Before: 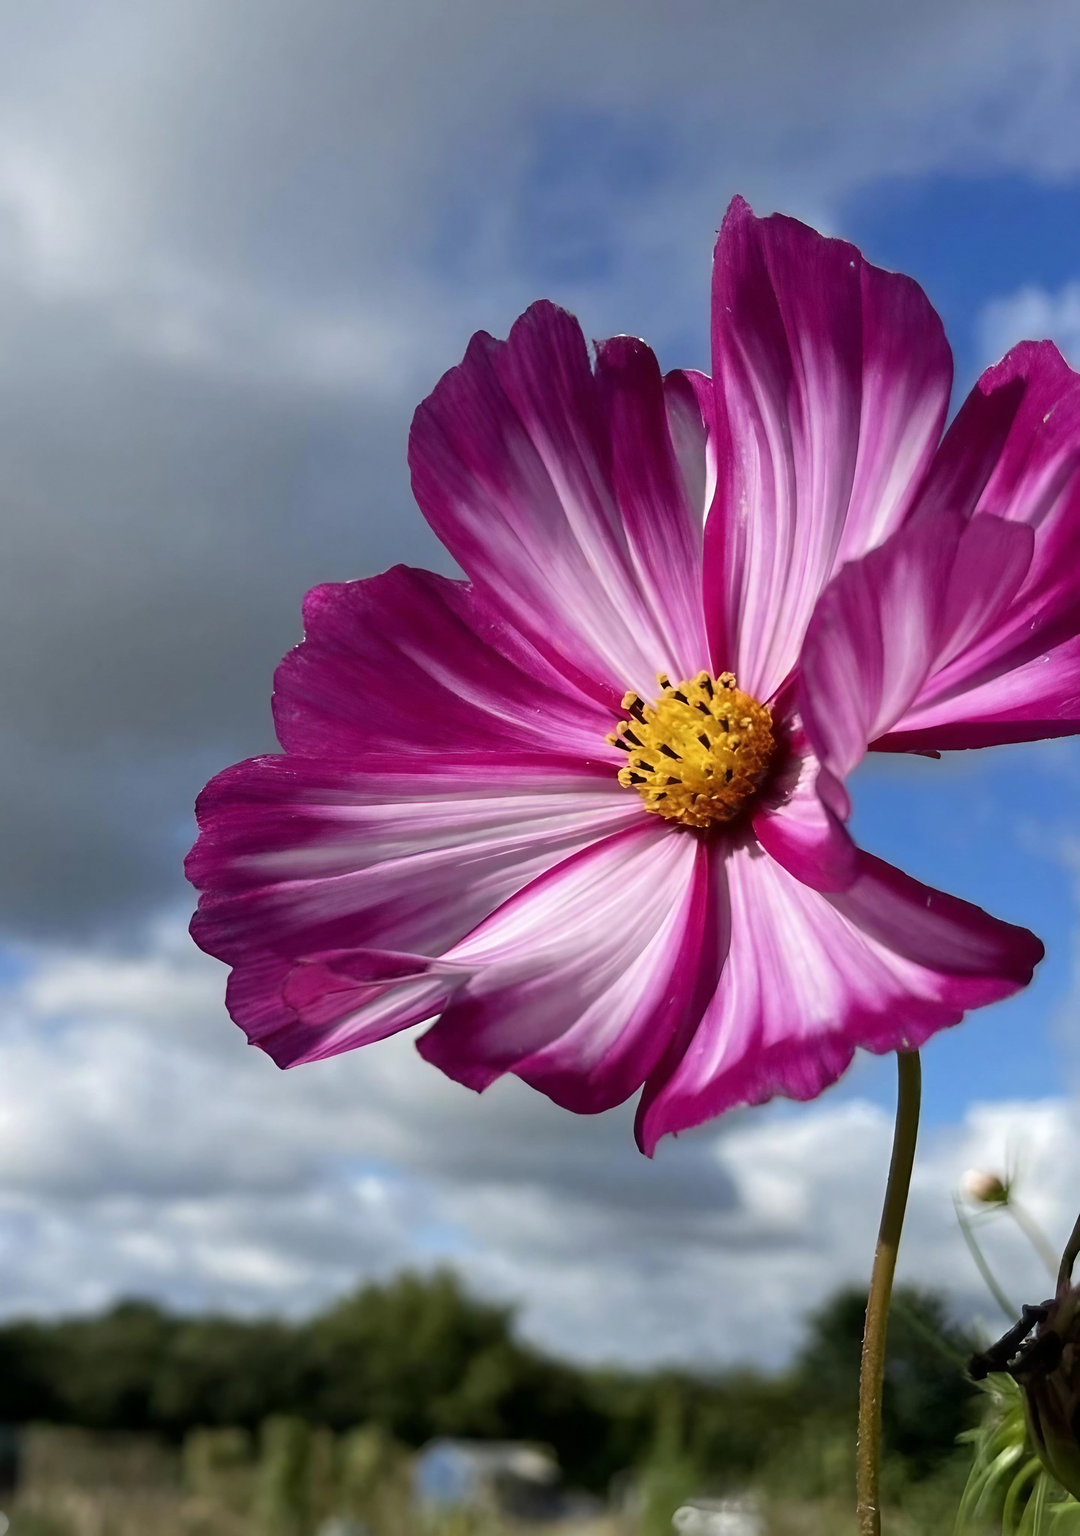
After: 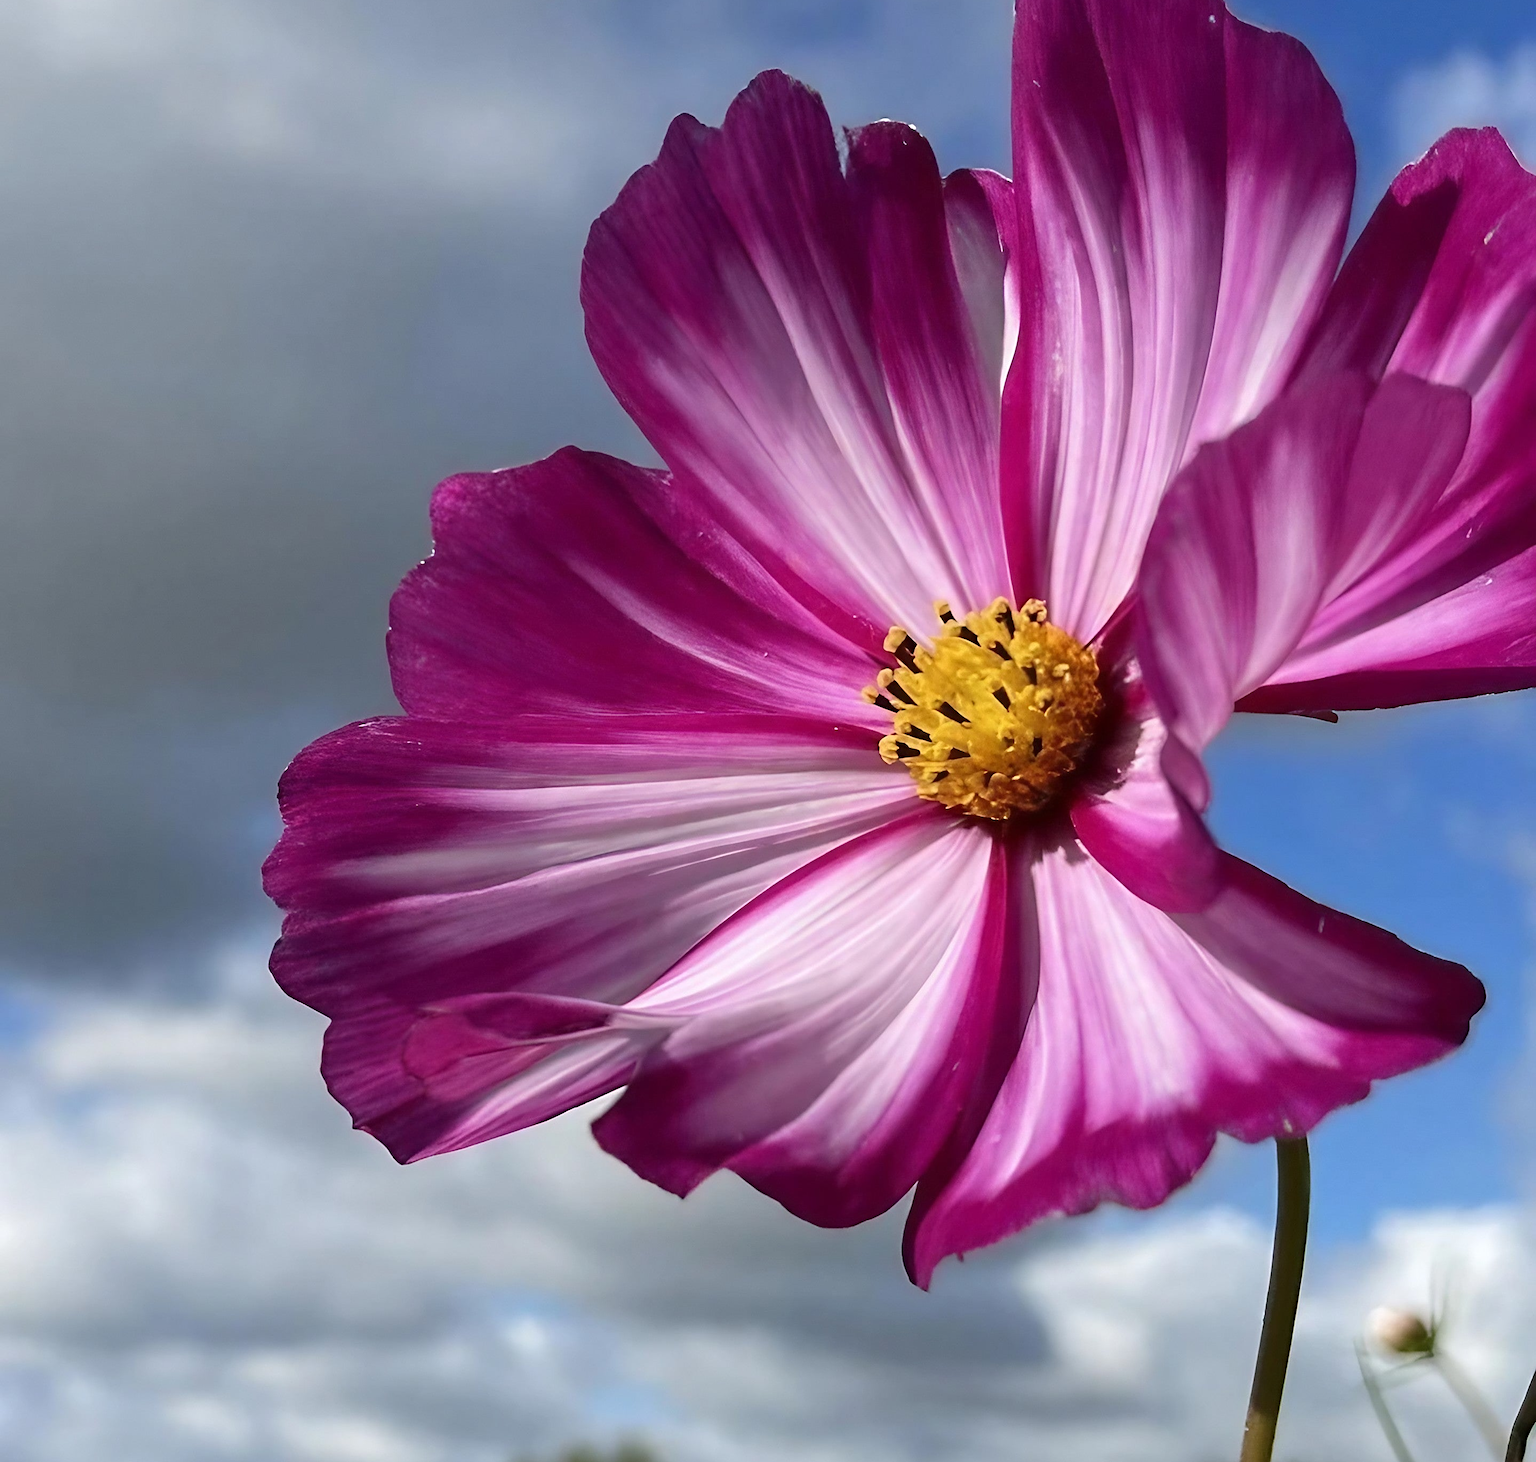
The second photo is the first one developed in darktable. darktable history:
crop: top 16.344%, bottom 16.681%
sharpen: radius 2.479, amount 0.319
